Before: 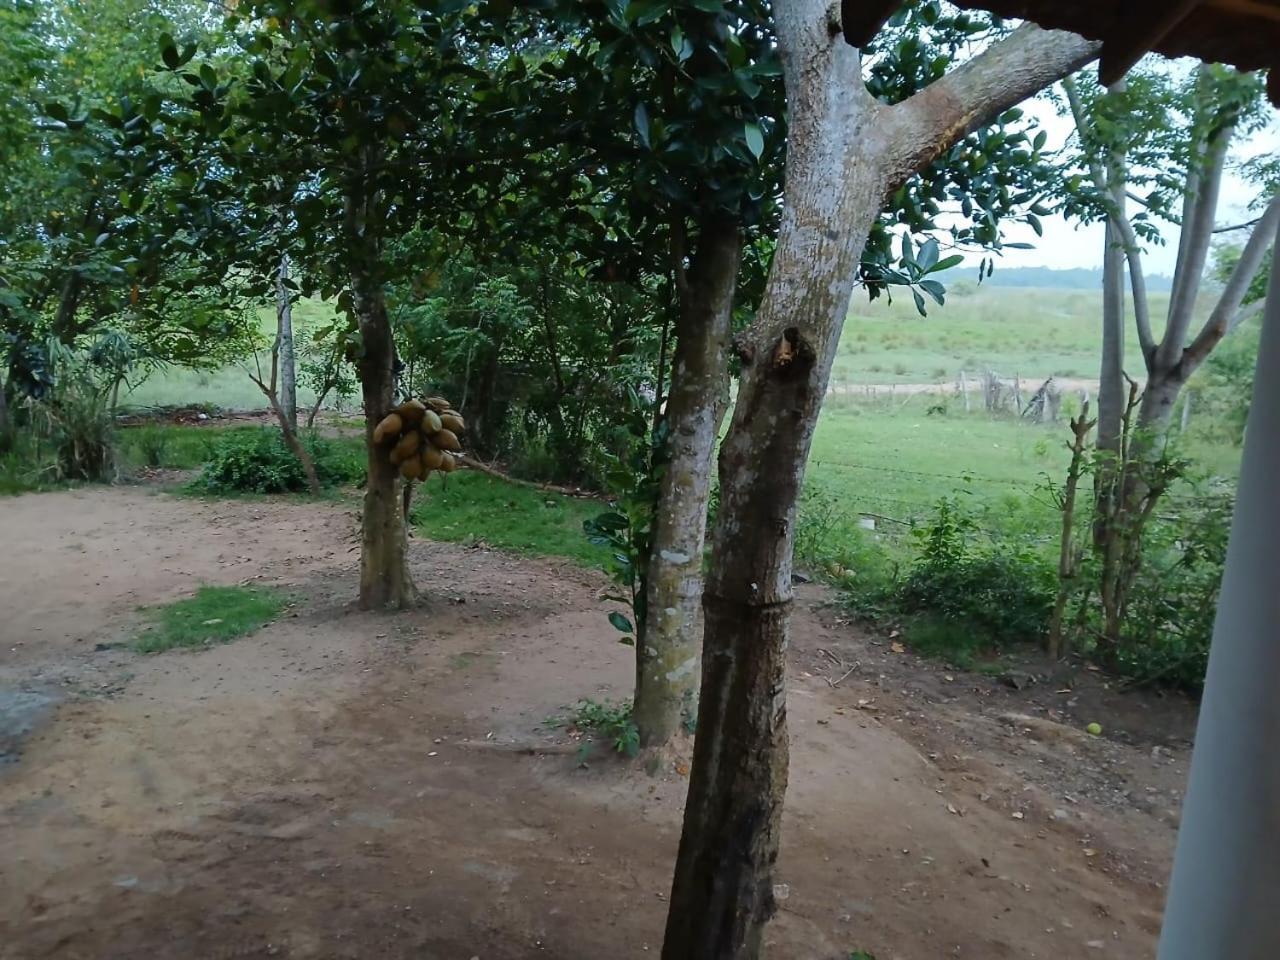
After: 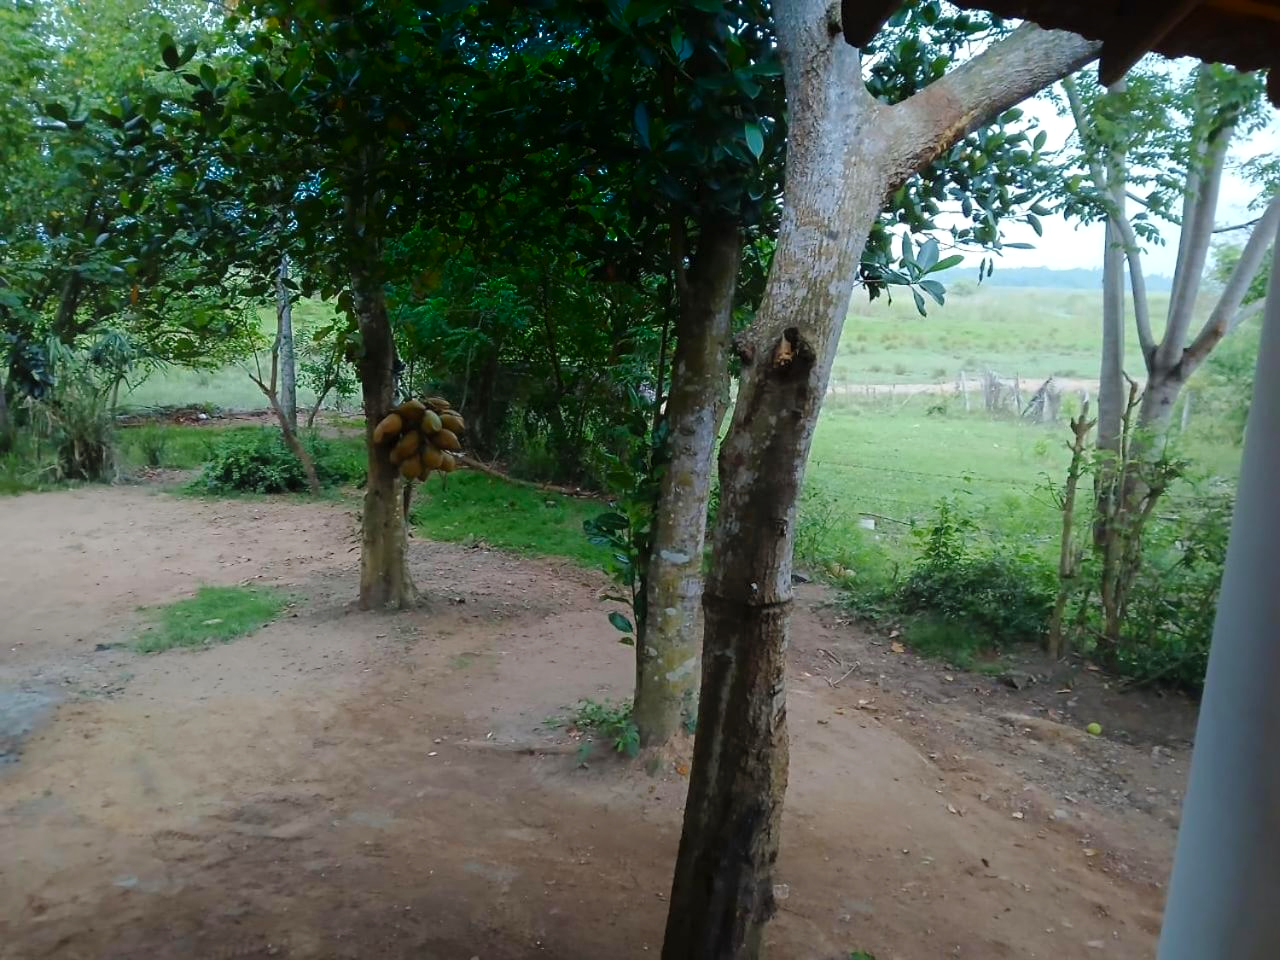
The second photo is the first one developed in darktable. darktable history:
exposure: black level correction 0.018, exposure 0.058 EV
surface blur: radius 21
shadows and highlights: radius 122.28, shadows -81.53, highlights 52.48, highlights color adjustment 52%, soften with gaussian
contrast brightness saturation: contrast 0.12, brightness 0.17, saturation 0.07
tone curve: curves: ch0 [(0, 0) (0.48, 0.504) (0.746, 0.705) (1, 1)], color space Lab, linked channels
